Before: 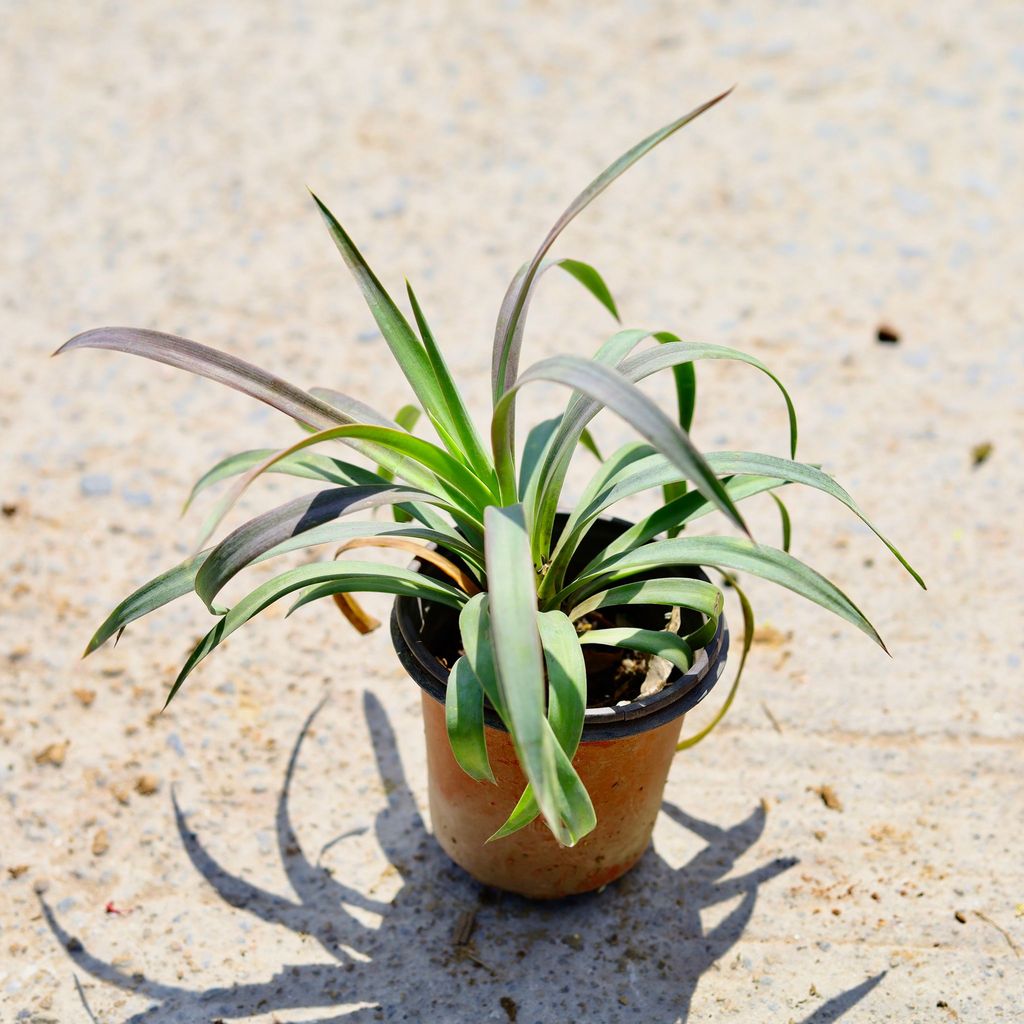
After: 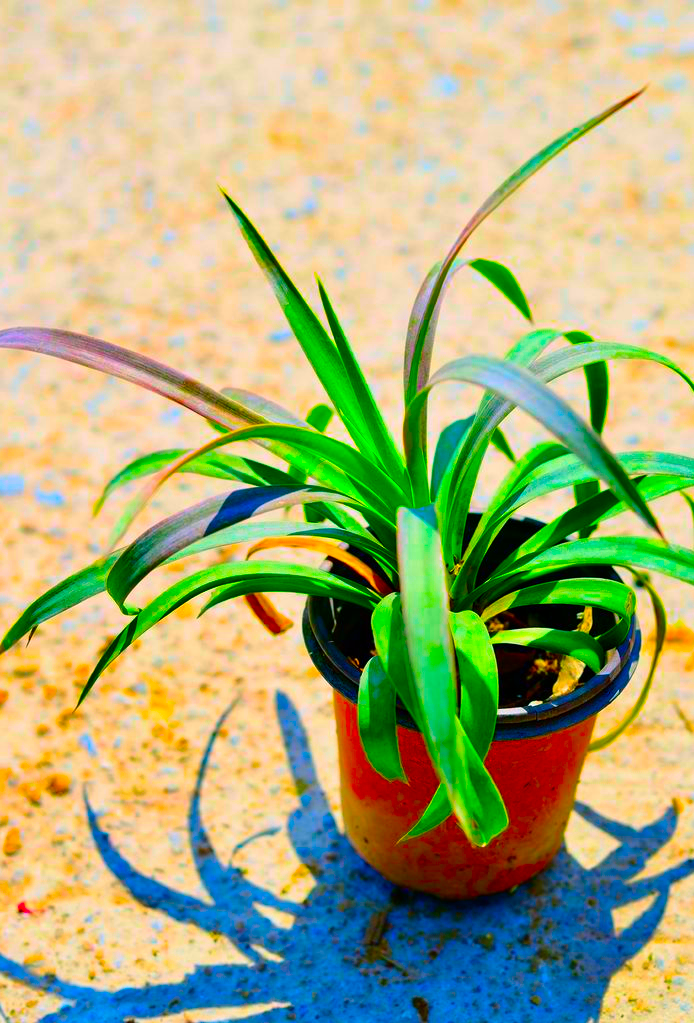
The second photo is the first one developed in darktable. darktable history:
color balance rgb: power › luminance -7.999%, power › chroma 1.101%, power › hue 218.27°, linear chroma grading › global chroma 8.503%, perceptual saturation grading › global saturation 29.797%, global vibrance 30.298%
color correction: highlights b* 0.047, saturation 2.99
crop and rotate: left 8.642%, right 23.493%
